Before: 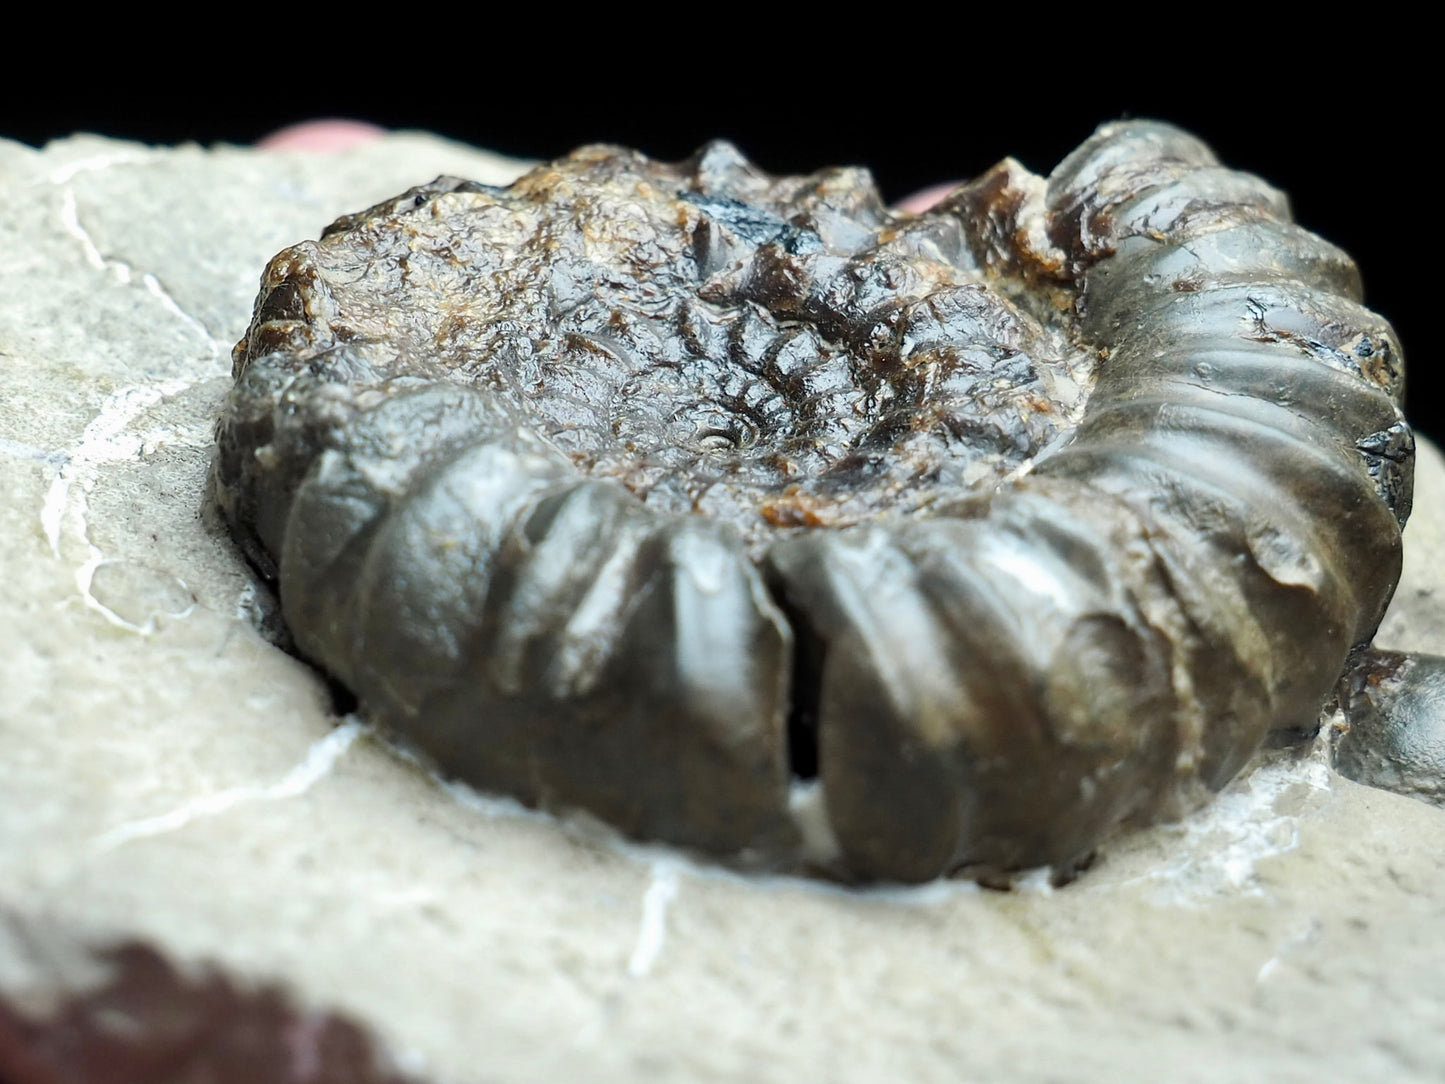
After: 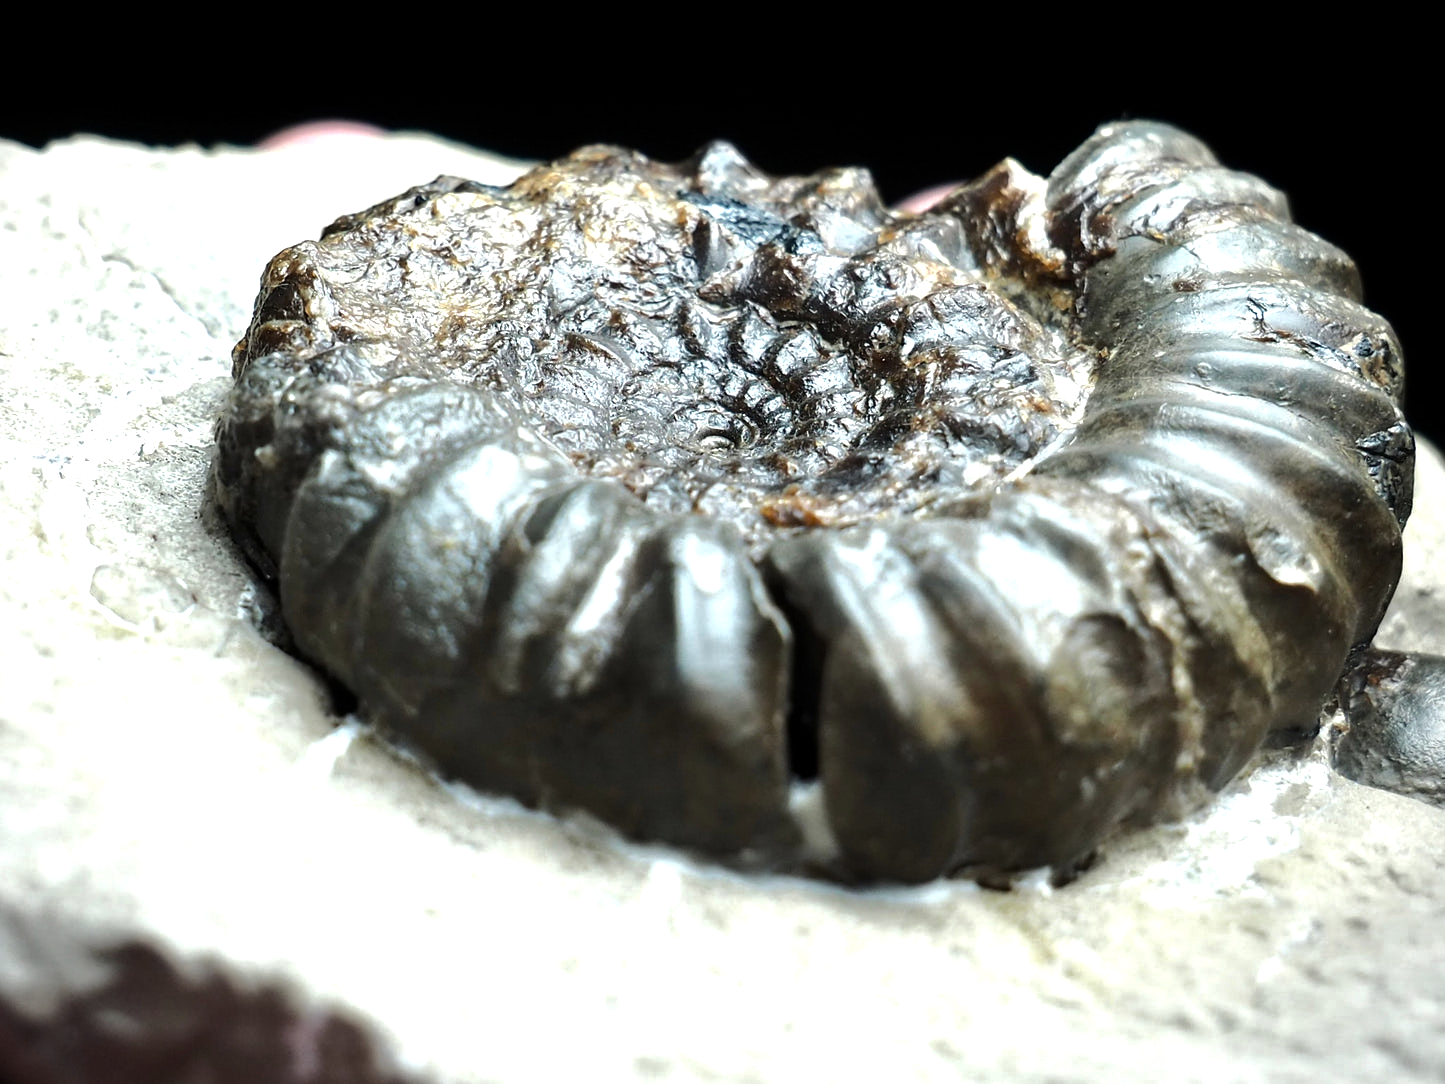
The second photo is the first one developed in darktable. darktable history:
rgb curve: curves: ch0 [(0, 0) (0.175, 0.154) (0.785, 0.663) (1, 1)]
vignetting: fall-off radius 60.92%
tone equalizer: -8 EV -0.75 EV, -7 EV -0.7 EV, -6 EV -0.6 EV, -5 EV -0.4 EV, -3 EV 0.4 EV, -2 EV 0.6 EV, -1 EV 0.7 EV, +0 EV 0.75 EV, edges refinement/feathering 500, mask exposure compensation -1.57 EV, preserve details no
